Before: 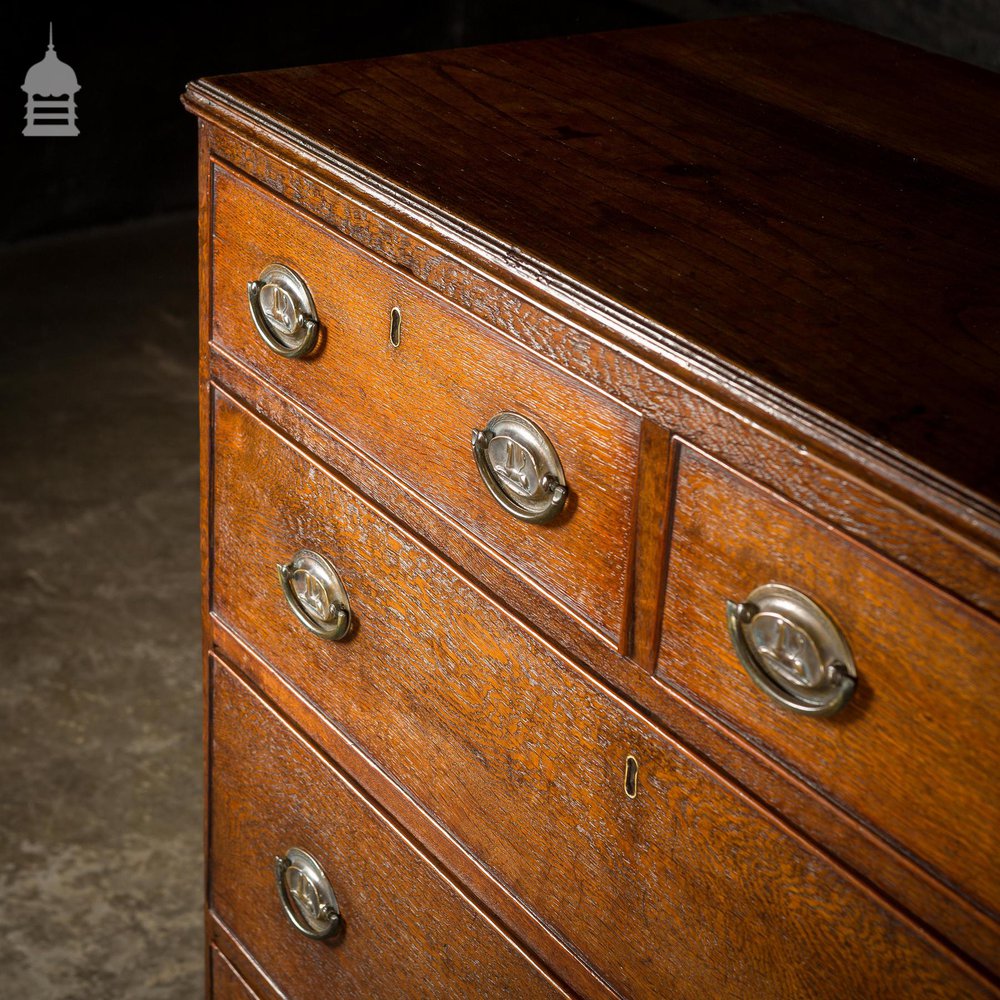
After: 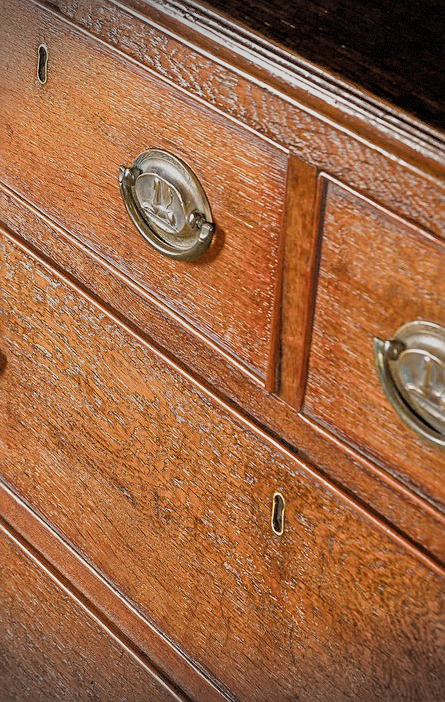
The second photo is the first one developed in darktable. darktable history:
tone equalizer: -7 EV 0.156 EV, -6 EV 0.563 EV, -5 EV 1.18 EV, -4 EV 1.35 EV, -3 EV 1.14 EV, -2 EV 0.6 EV, -1 EV 0.166 EV
crop: left 35.309%, top 26.329%, right 20.19%, bottom 3.446%
vignetting: fall-off start 89.38%, fall-off radius 44.15%, width/height ratio 1.164, dithering 8-bit output
sharpen: on, module defaults
filmic rgb: black relative exposure -7.65 EV, white relative exposure 4.56 EV, threshold 2.97 EV, hardness 3.61, color science v4 (2020), iterations of high-quality reconstruction 10, enable highlight reconstruction true
